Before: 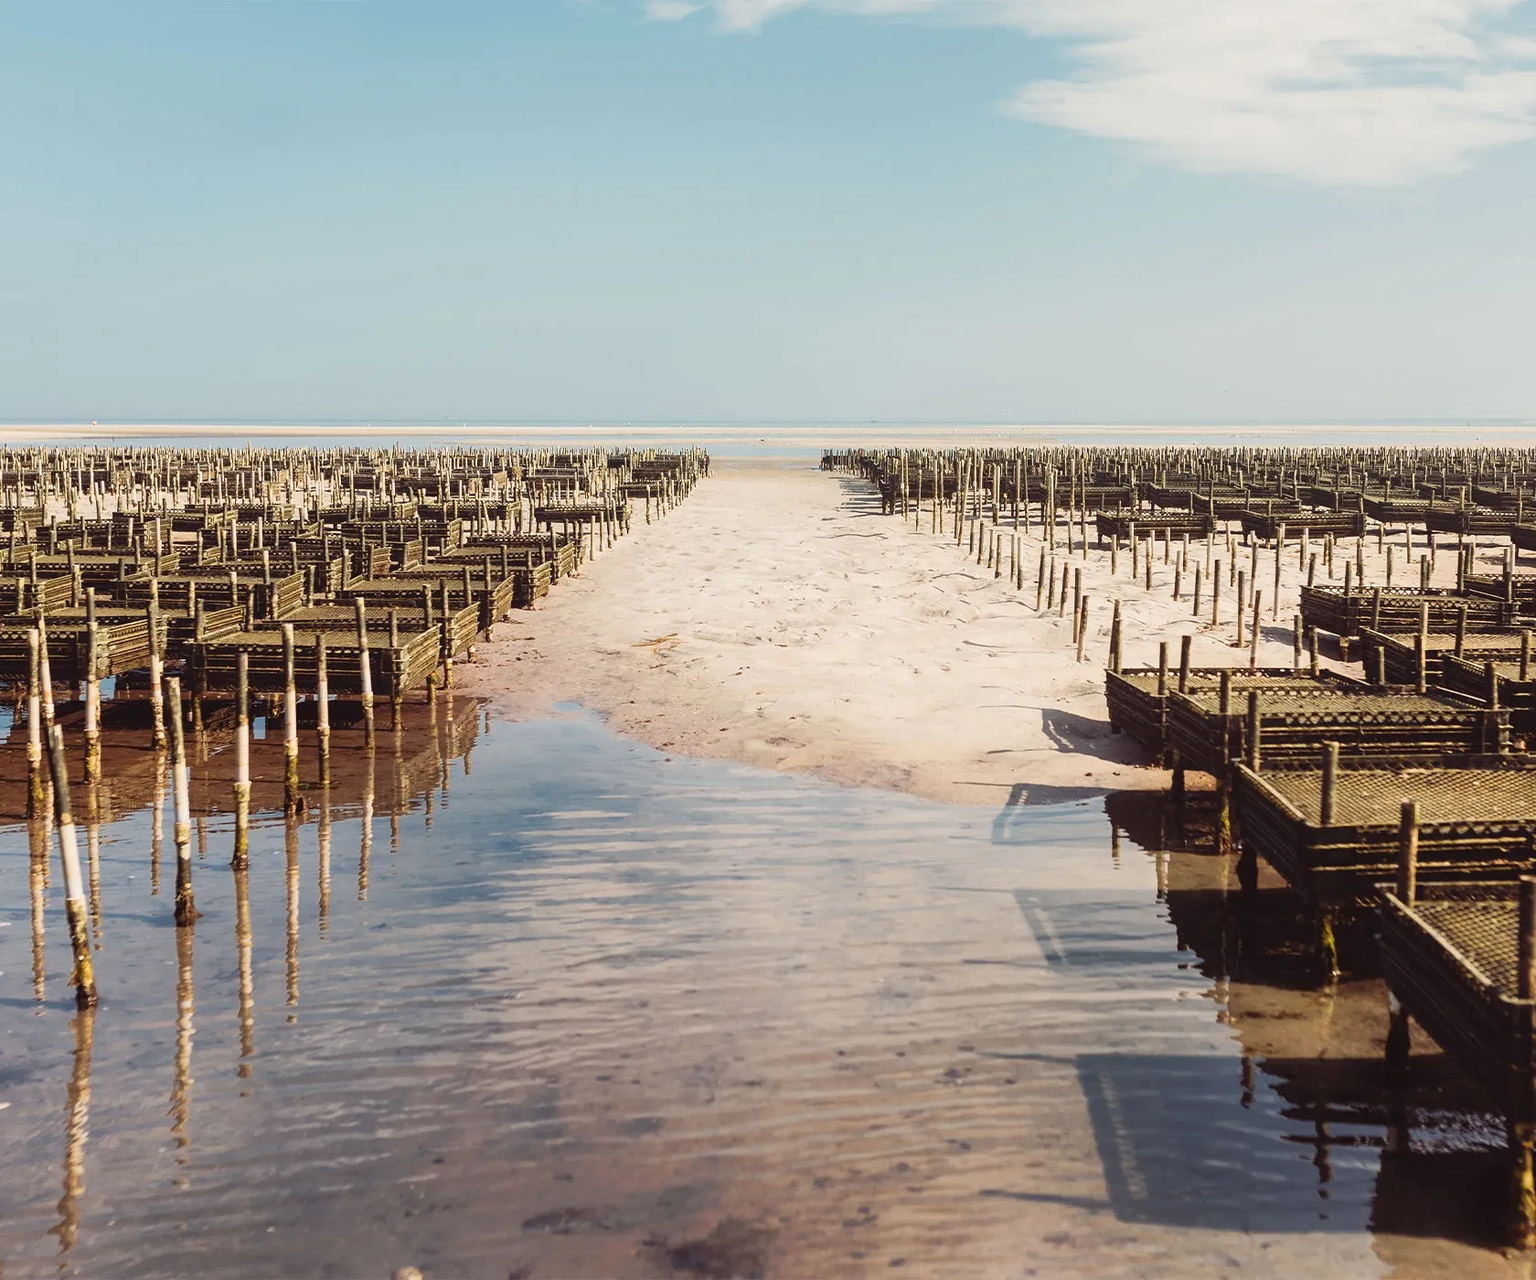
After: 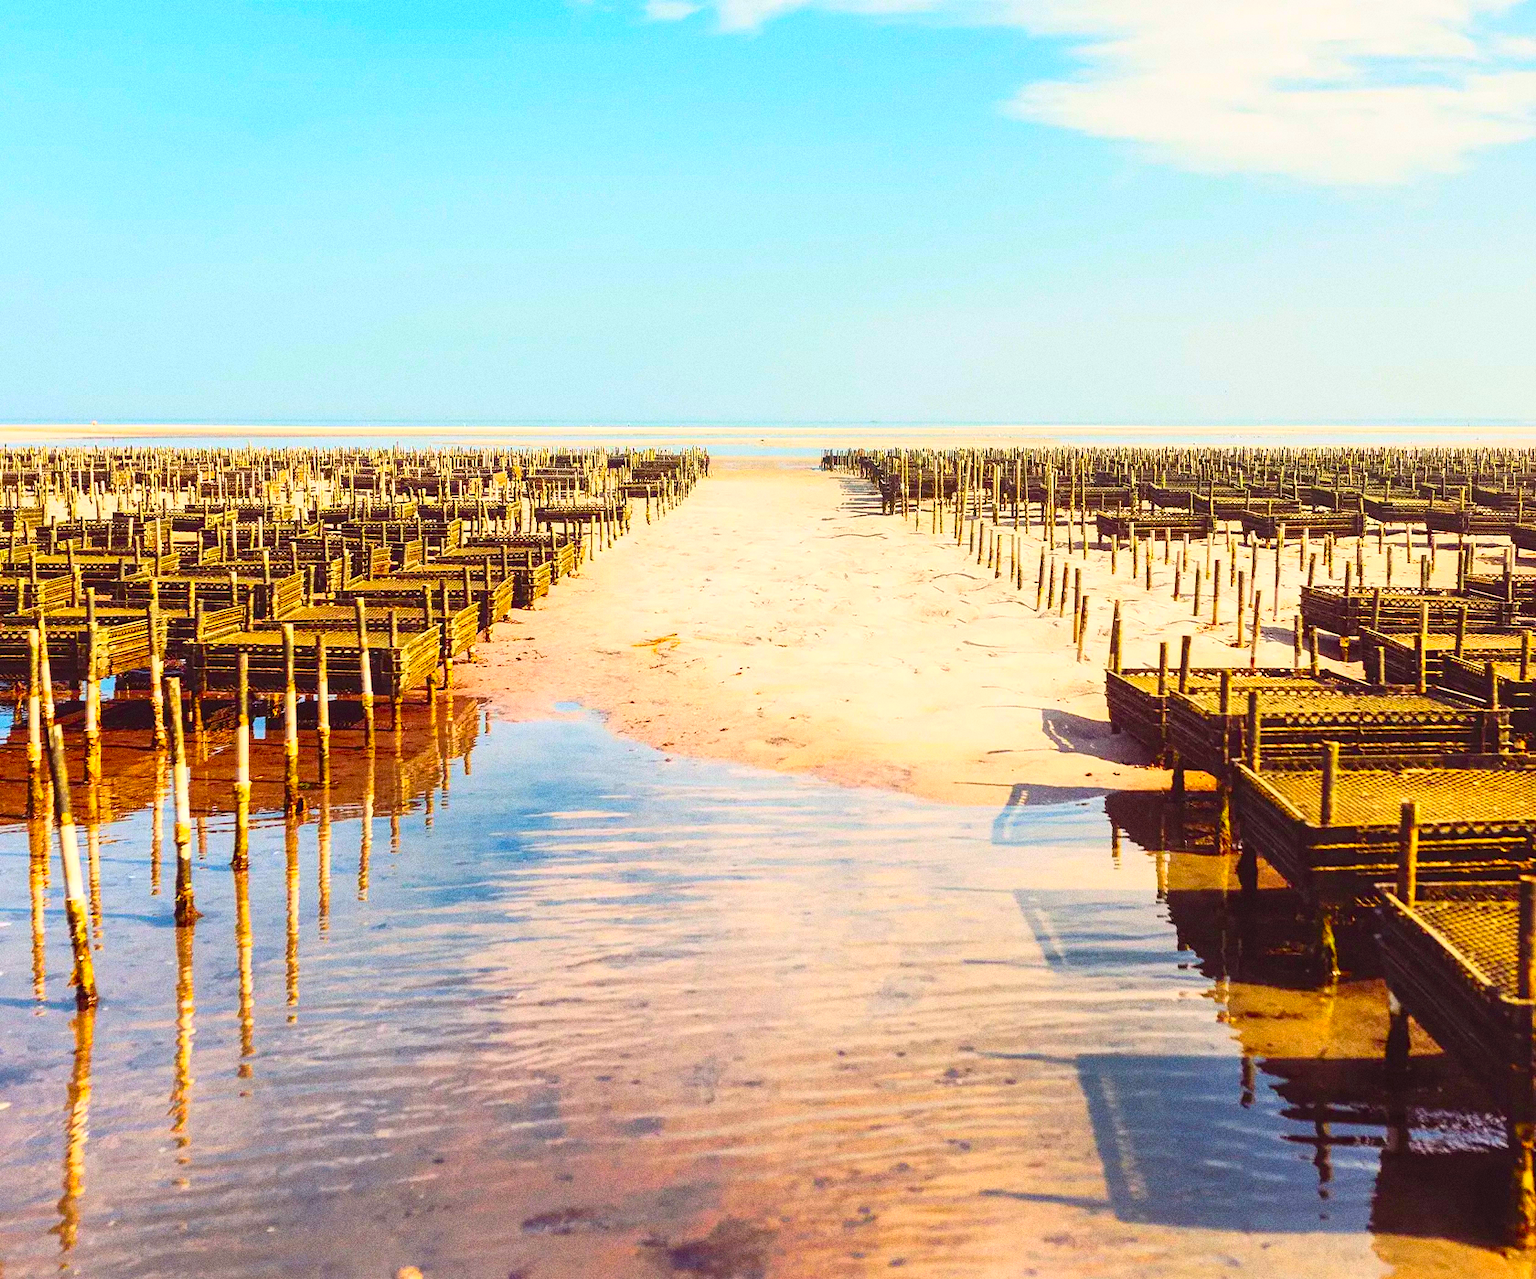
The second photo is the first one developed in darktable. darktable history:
grain: coarseness 0.09 ISO, strength 40%
crop: bottom 0.071%
contrast brightness saturation: contrast 0.2, brightness 0.2, saturation 0.8
color balance rgb: perceptual saturation grading › global saturation 25%, global vibrance 20%
local contrast: mode bilateral grid, contrast 20, coarseness 50, detail 120%, midtone range 0.2
exposure: exposure 0.197 EV, compensate highlight preservation false
tone equalizer: on, module defaults
